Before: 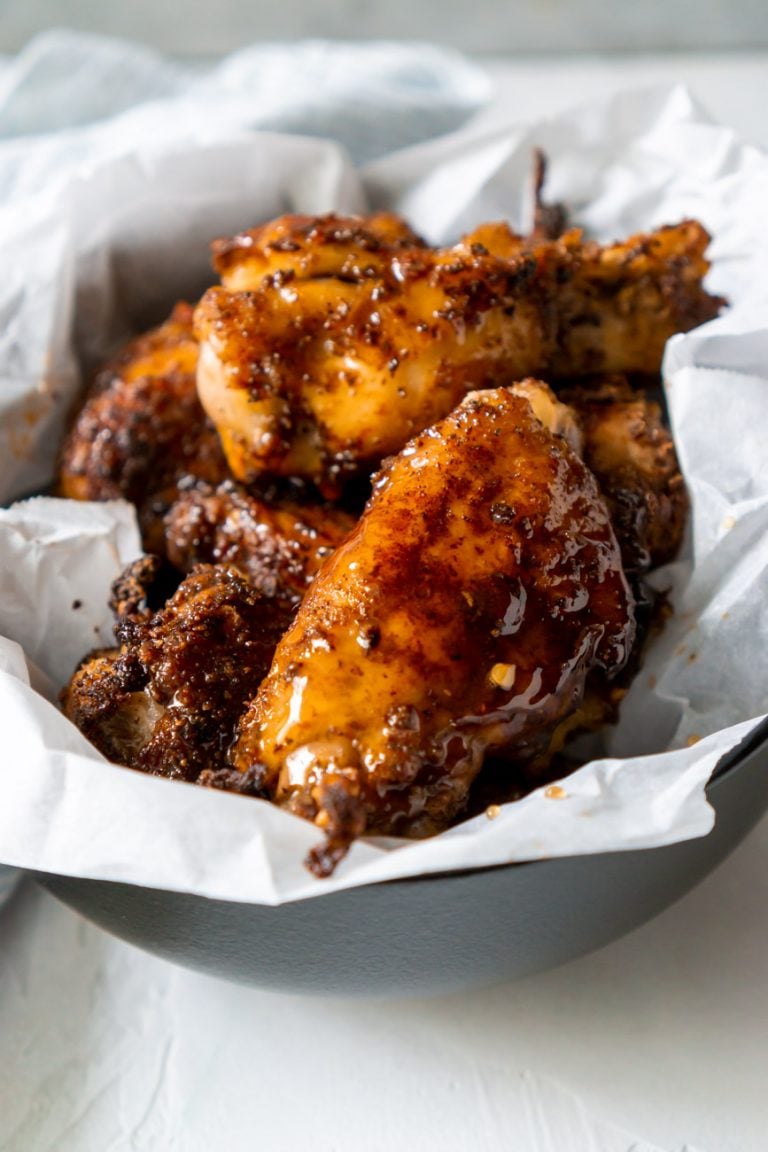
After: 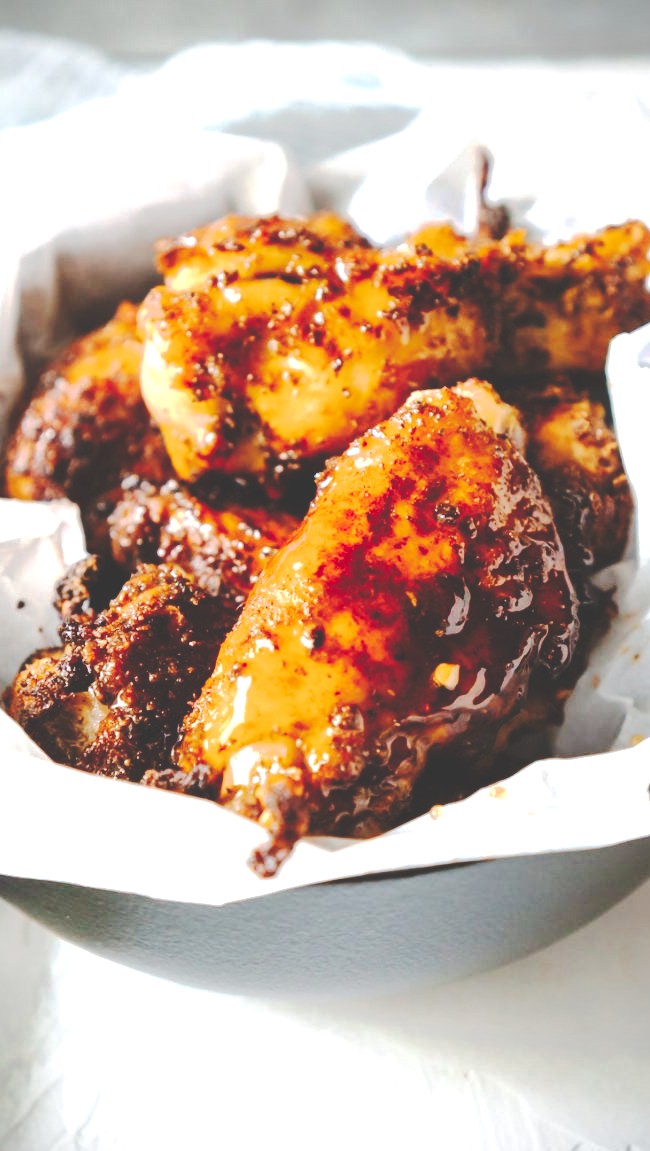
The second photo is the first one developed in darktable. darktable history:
crop: left 7.407%, right 7.855%
vignetting: fall-off start 97.17%, brightness -0.705, saturation -0.482, width/height ratio 1.184, unbound false
exposure: black level correction 0, exposure 0.883 EV, compensate exposure bias true, compensate highlight preservation false
tone curve: curves: ch0 [(0, 0) (0.003, 0.219) (0.011, 0.219) (0.025, 0.223) (0.044, 0.226) (0.069, 0.232) (0.1, 0.24) (0.136, 0.245) (0.177, 0.257) (0.224, 0.281) (0.277, 0.324) (0.335, 0.392) (0.399, 0.484) (0.468, 0.585) (0.543, 0.672) (0.623, 0.741) (0.709, 0.788) (0.801, 0.835) (0.898, 0.878) (1, 1)], preserve colors none
